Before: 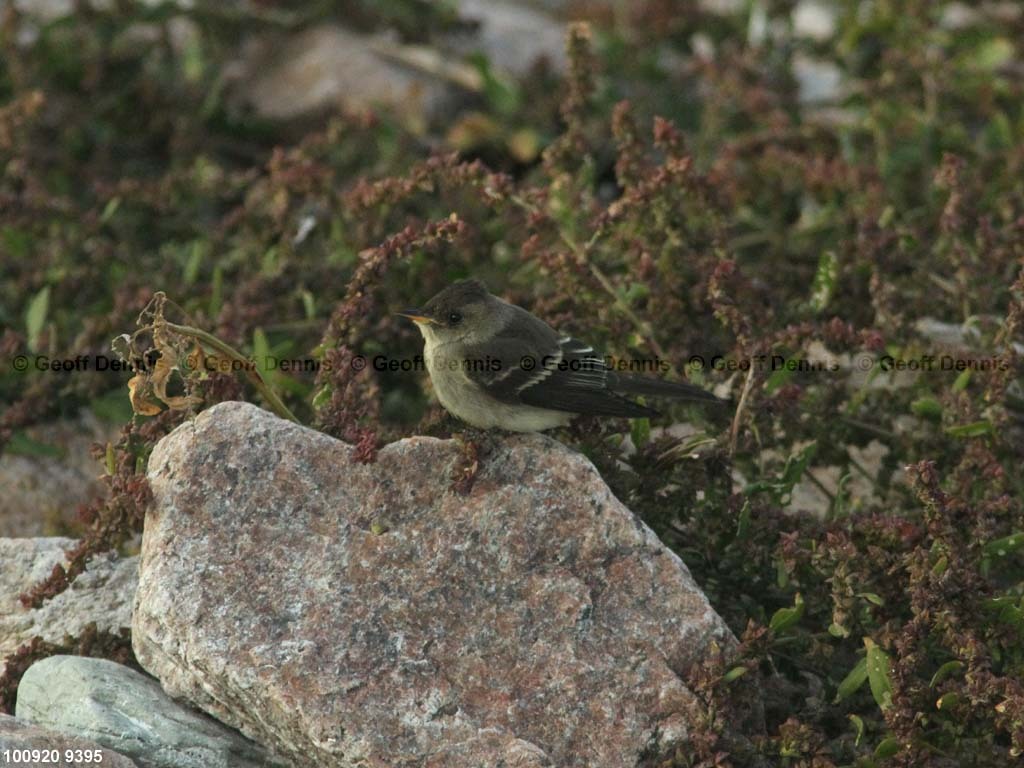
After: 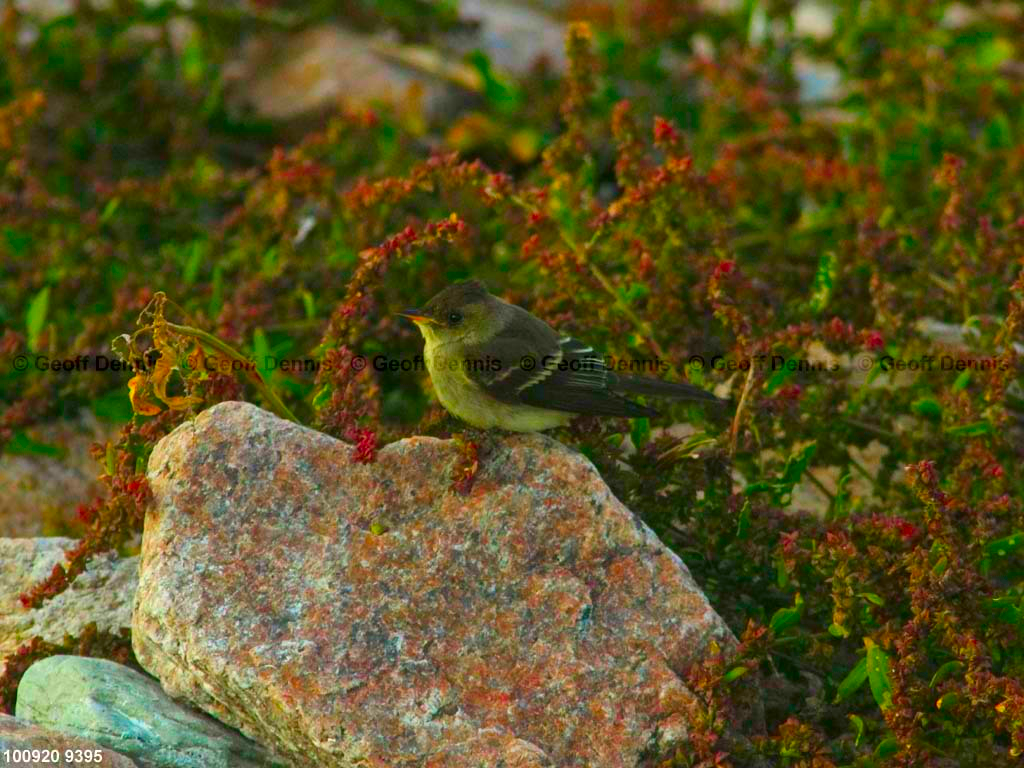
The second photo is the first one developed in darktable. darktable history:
color zones: curves: ch1 [(0.25, 0.5) (0.747, 0.71)]
color correction: saturation 3
